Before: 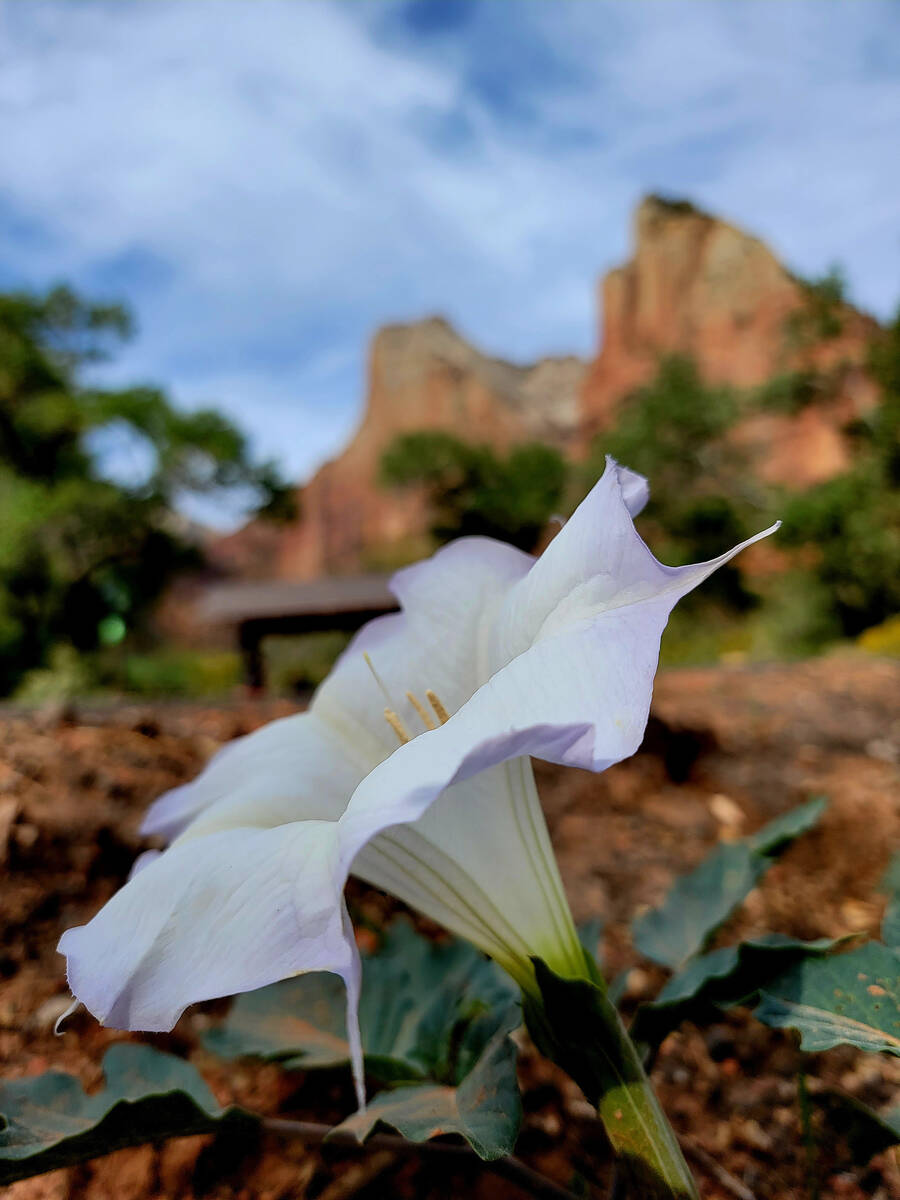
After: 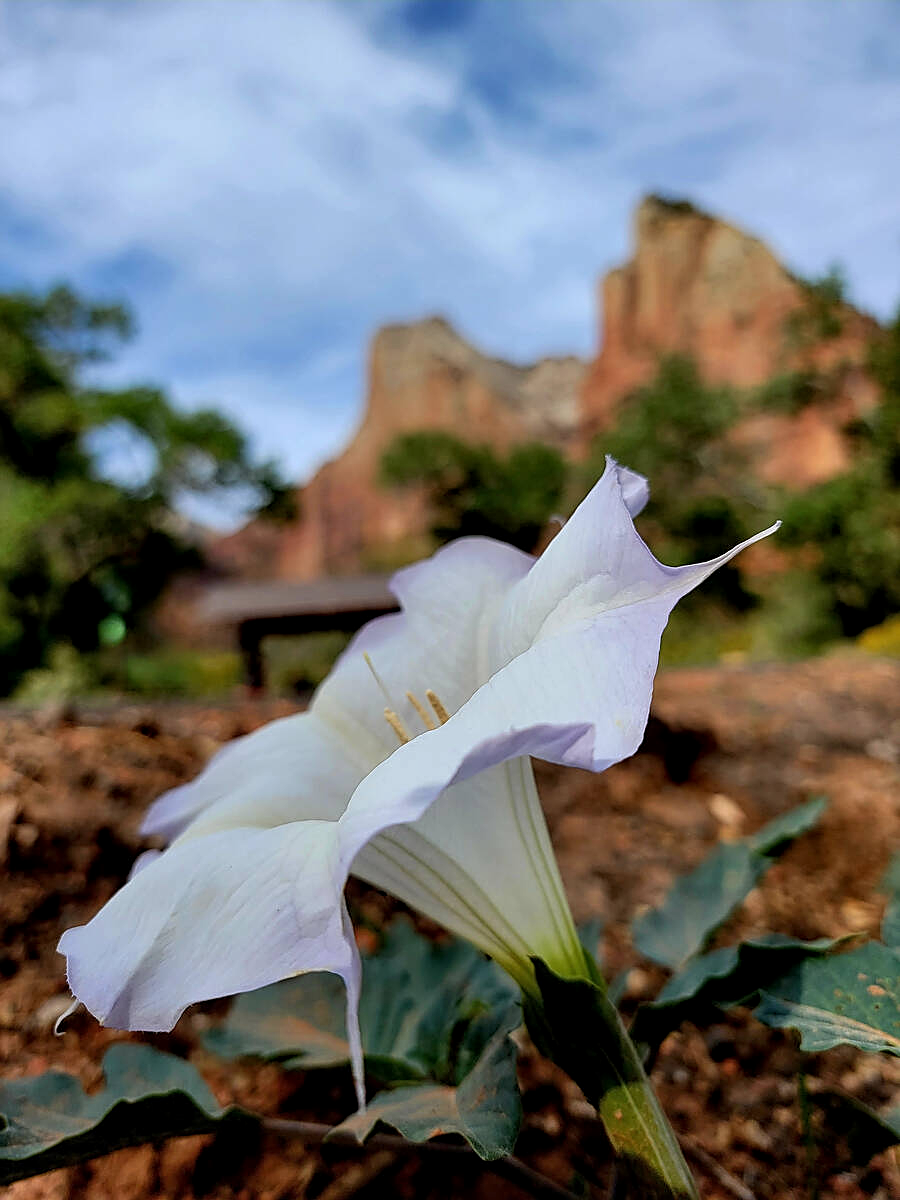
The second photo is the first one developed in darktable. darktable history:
local contrast: highlights 106%, shadows 98%, detail 120%, midtone range 0.2
sharpen: on, module defaults
